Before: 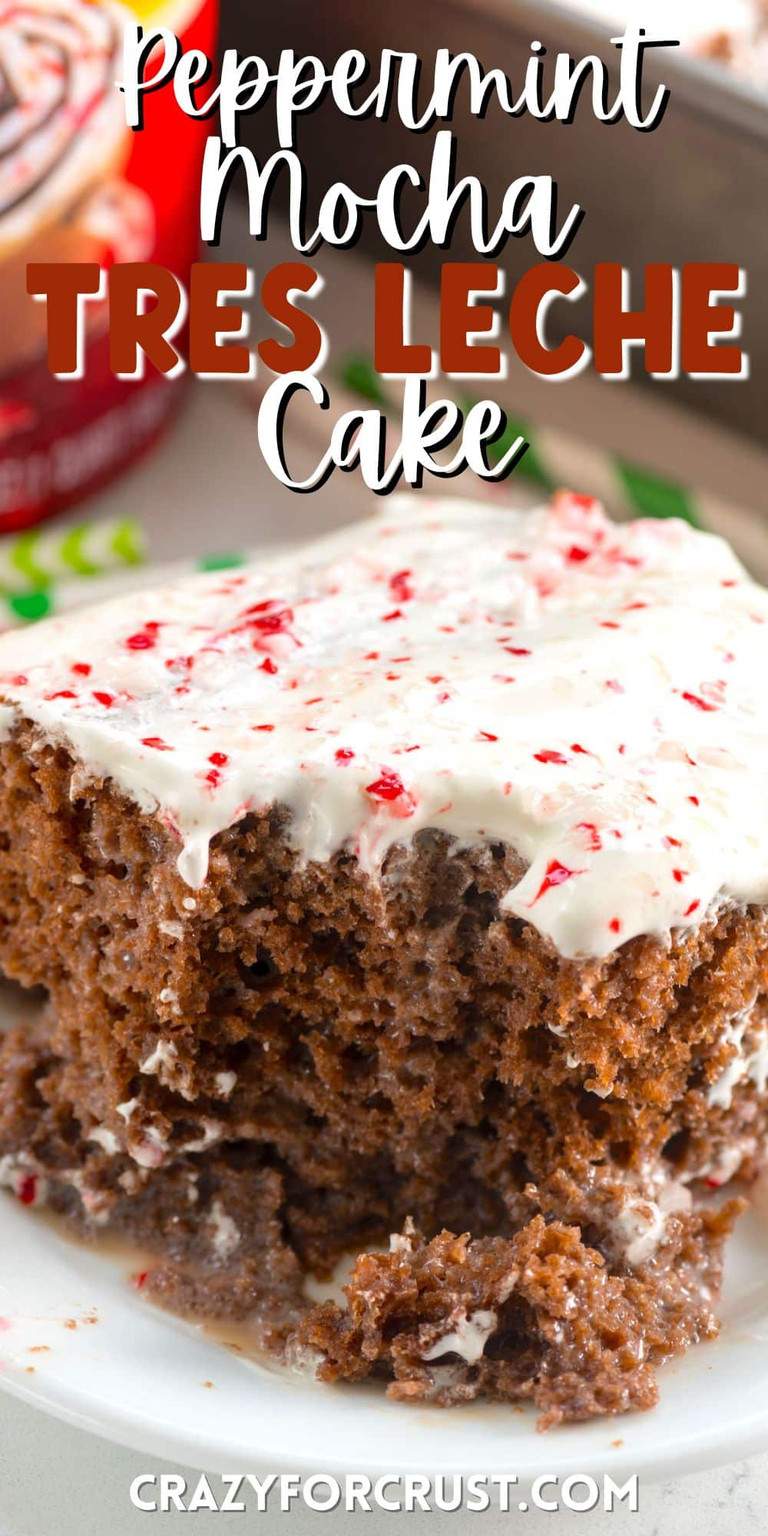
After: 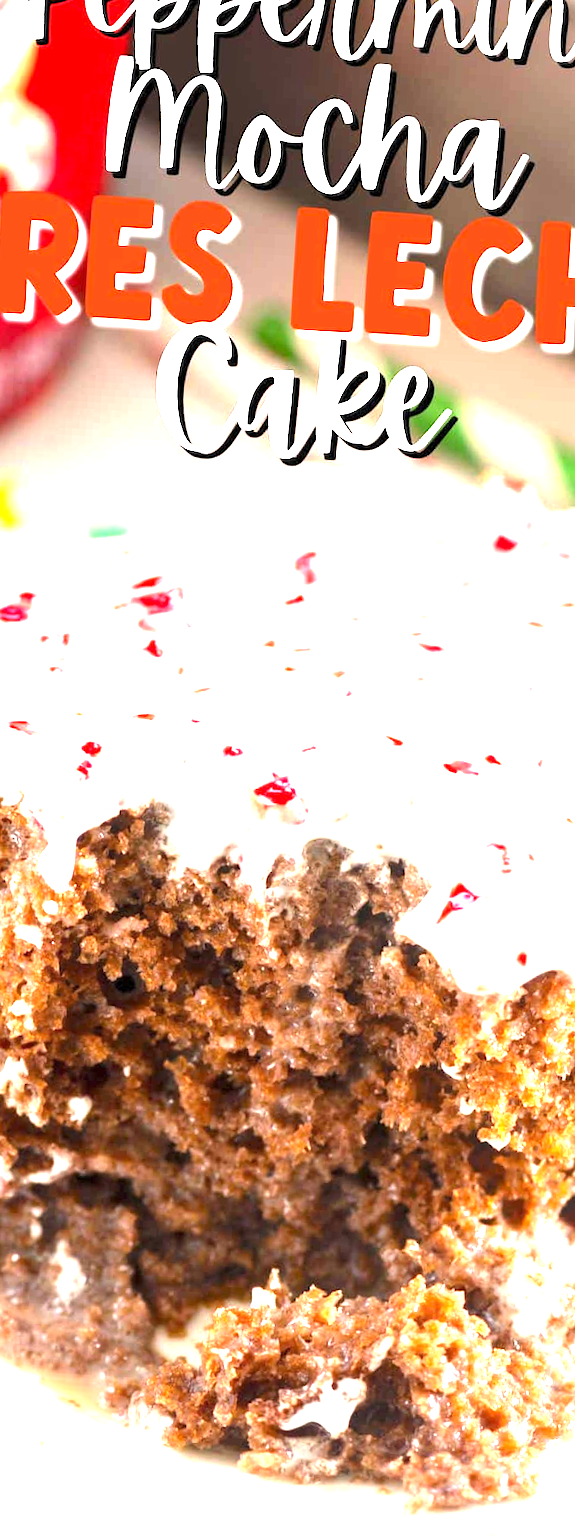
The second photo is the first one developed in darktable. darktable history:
exposure: black level correction 0, exposure 1.9 EV, compensate highlight preservation false
levels: levels [0.016, 0.484, 0.953]
crop and rotate: angle -3.27°, left 14.277%, top 0.028%, right 10.766%, bottom 0.028%
